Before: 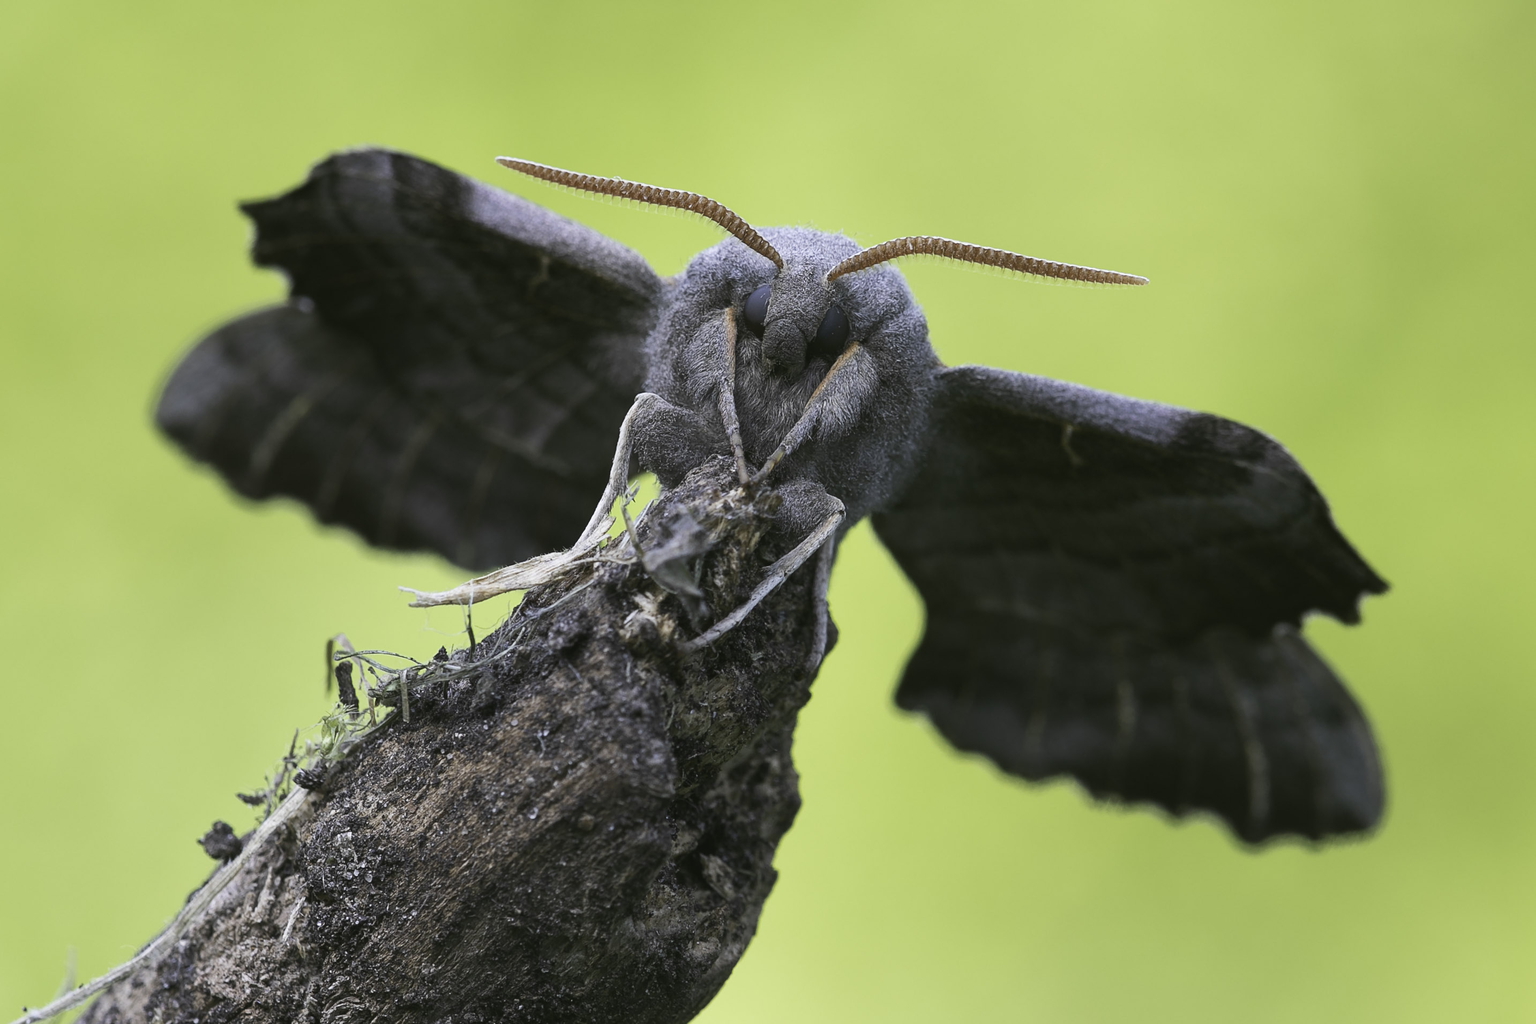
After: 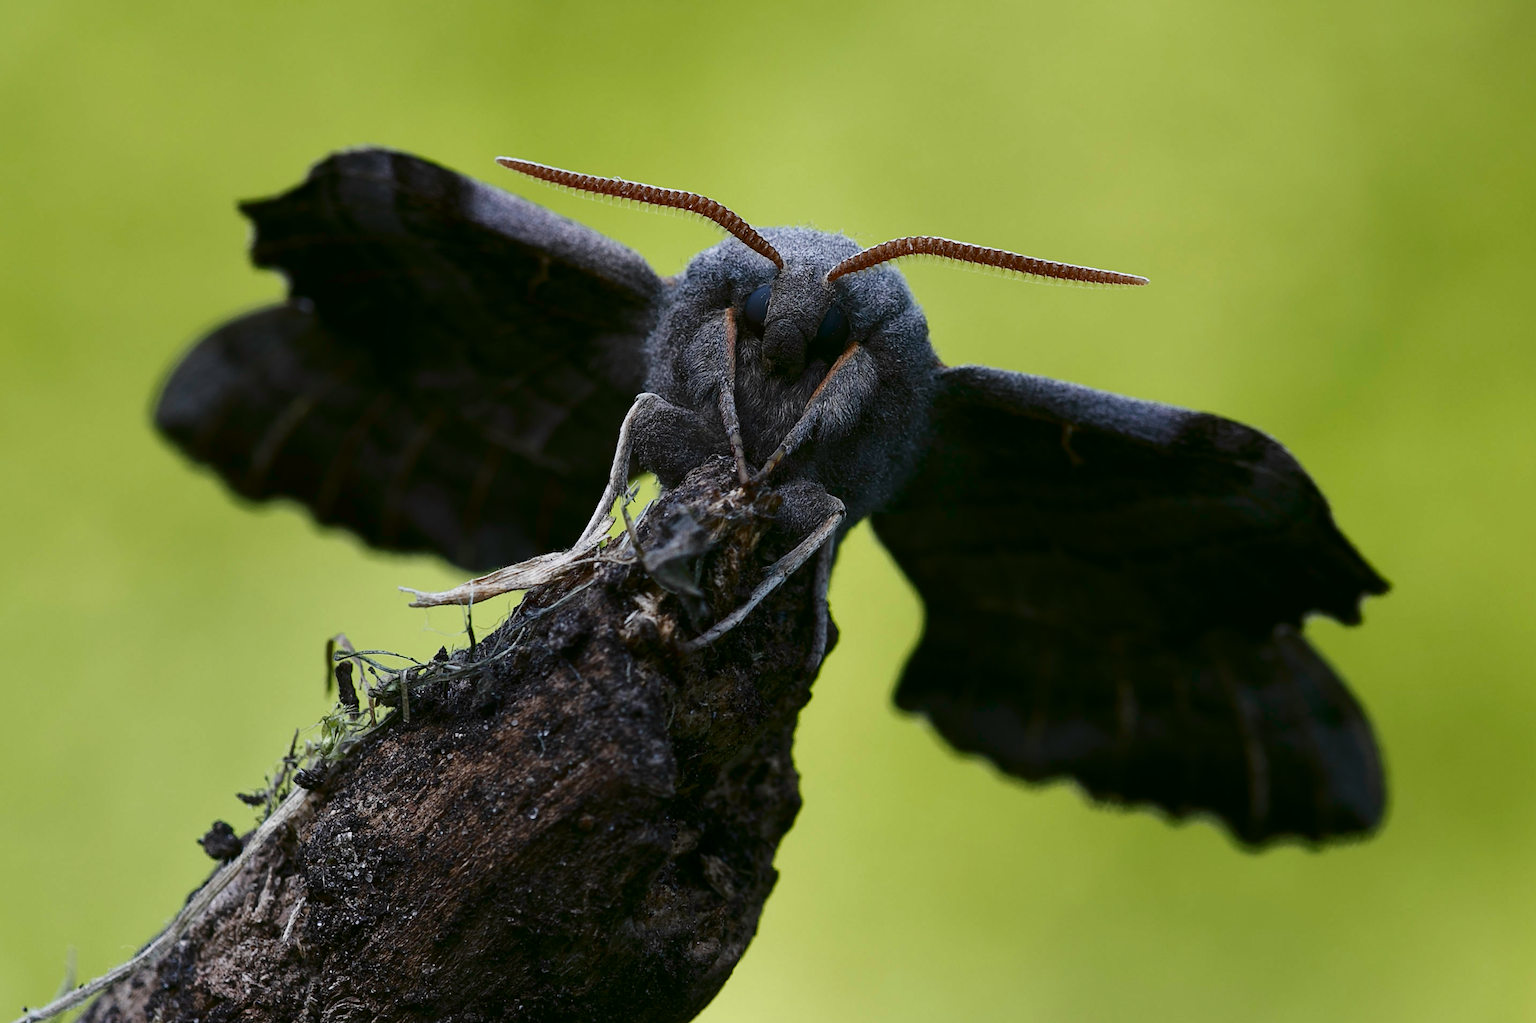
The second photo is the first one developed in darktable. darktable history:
contrast brightness saturation: brightness -0.525
